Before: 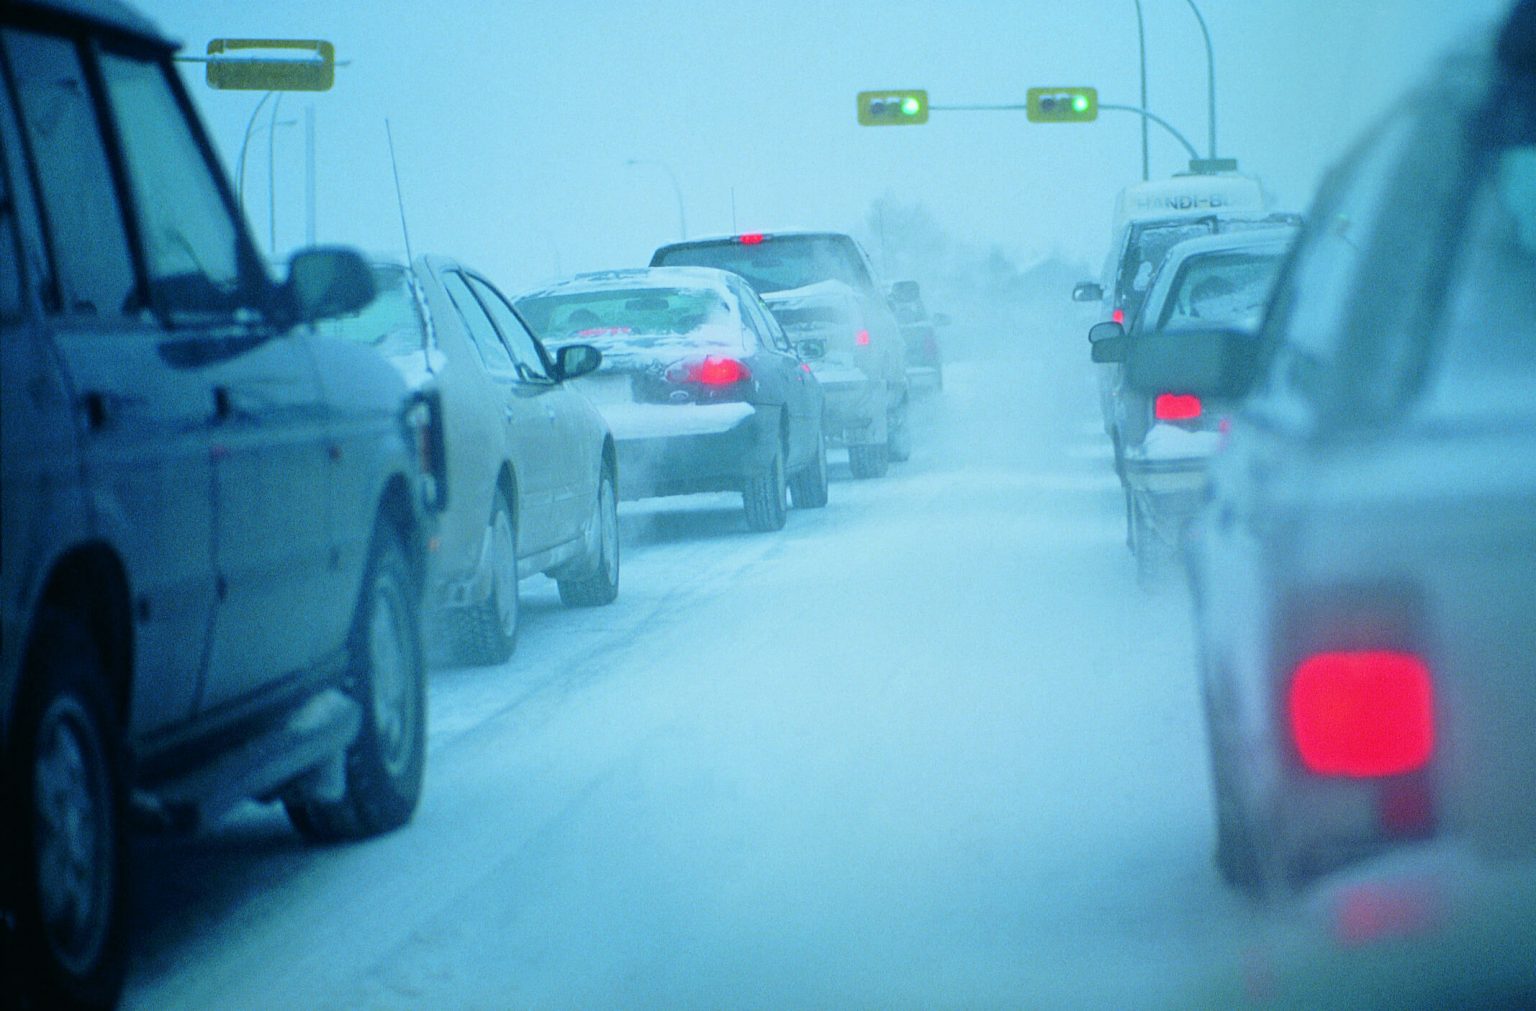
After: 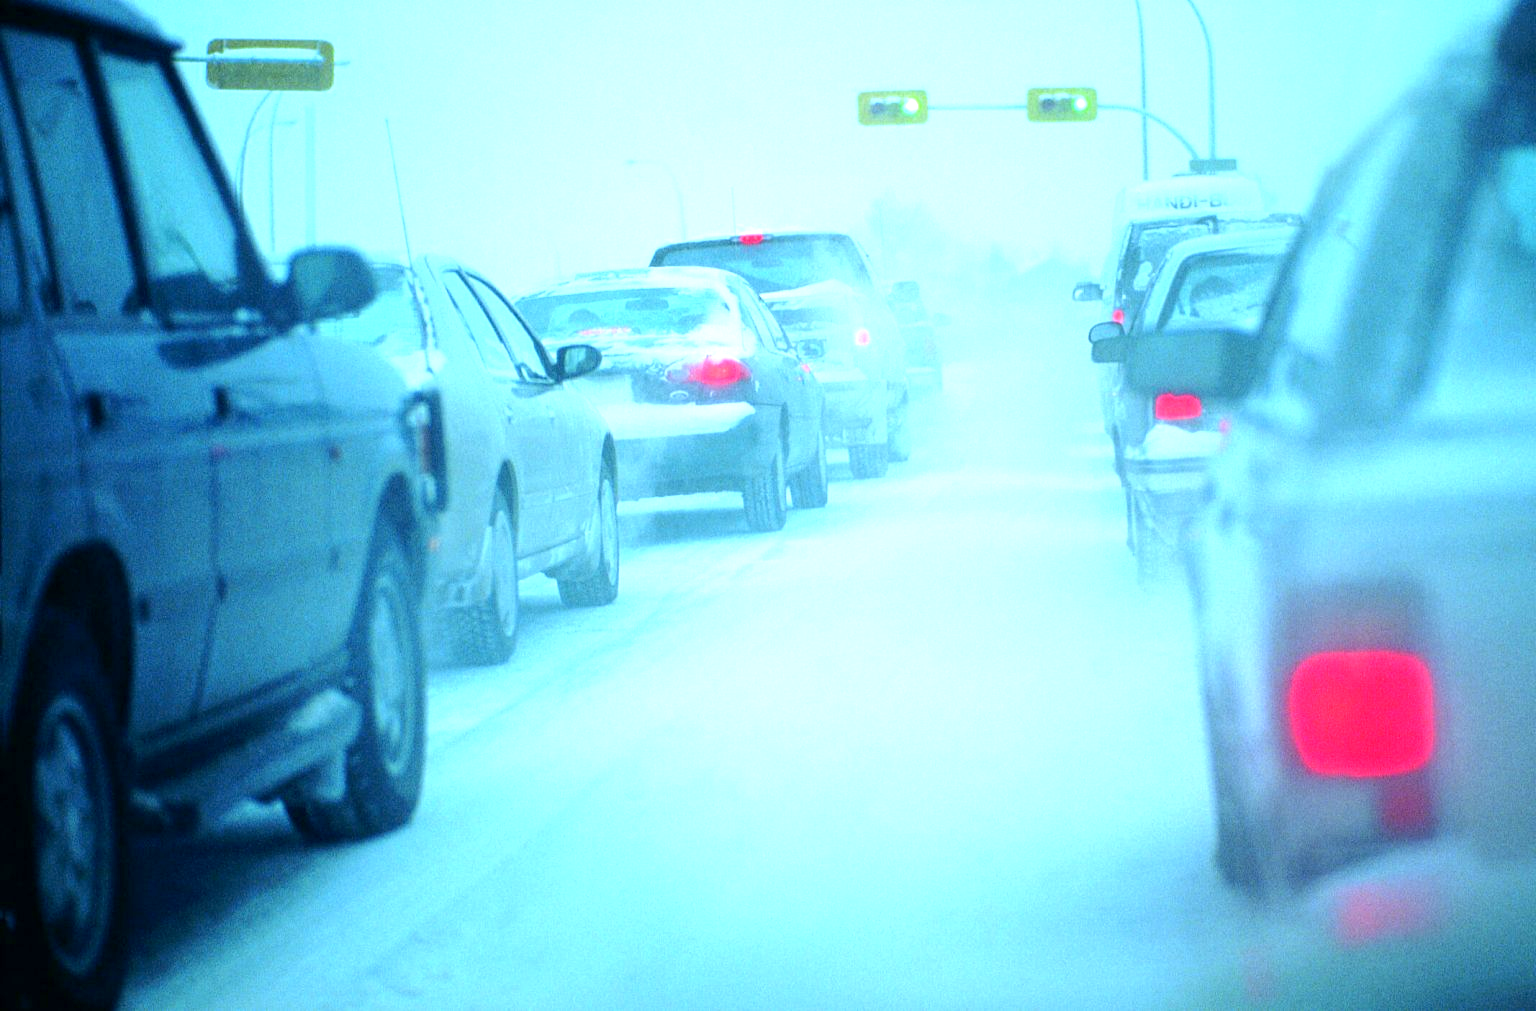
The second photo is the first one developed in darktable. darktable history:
exposure: black level correction 0.001, exposure 1 EV, compensate highlight preservation false
